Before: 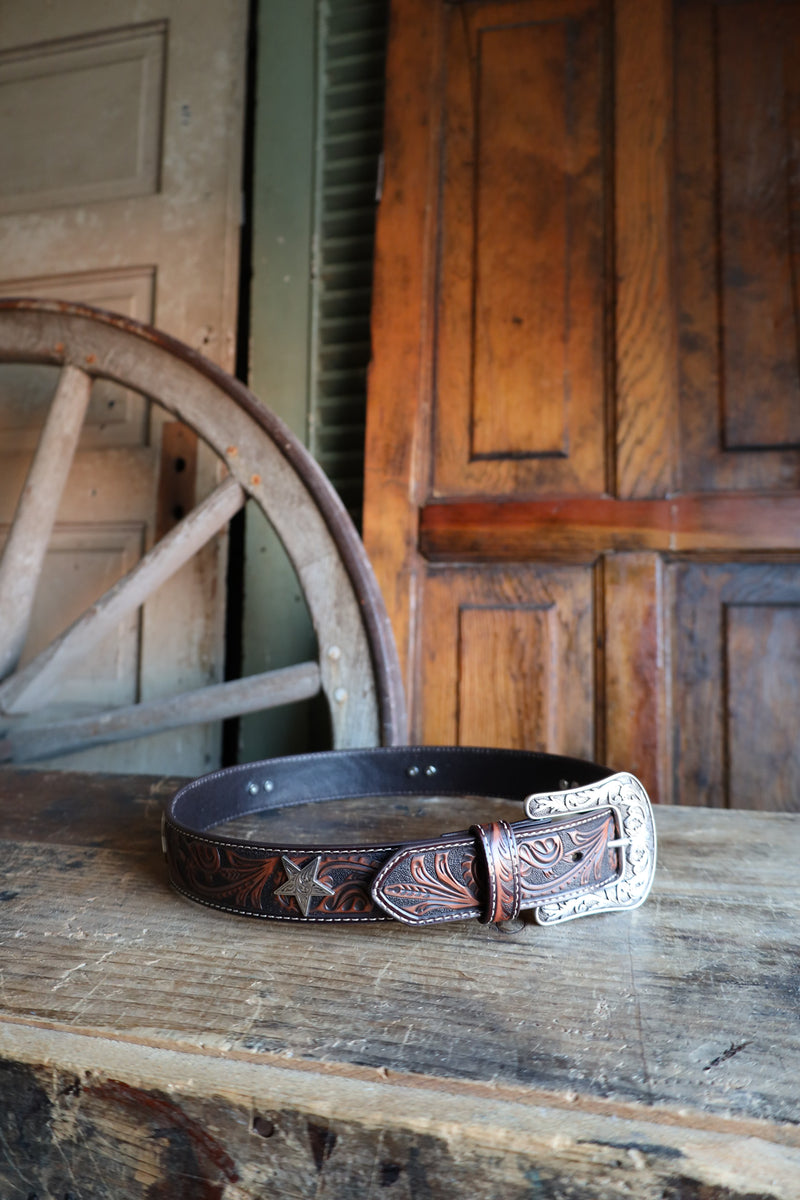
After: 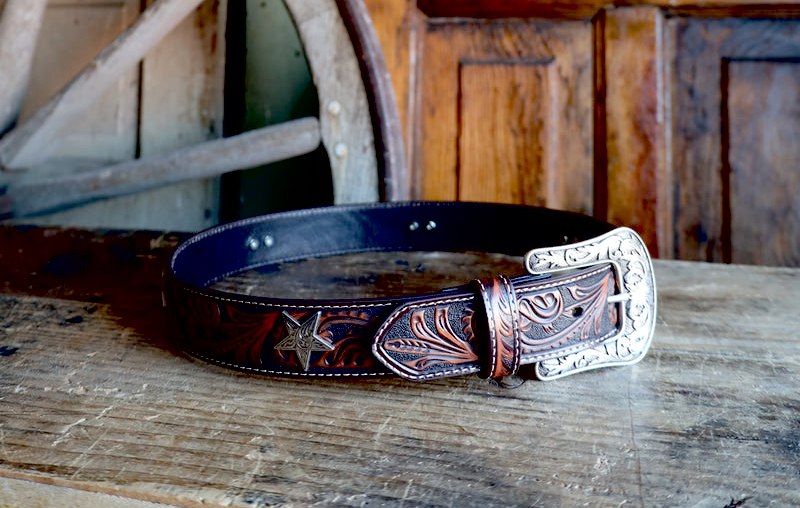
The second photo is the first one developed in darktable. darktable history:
crop: top 45.45%, bottom 12.143%
contrast brightness saturation: saturation -0.053
exposure: black level correction 0.048, exposure 0.013 EV, compensate highlight preservation false
